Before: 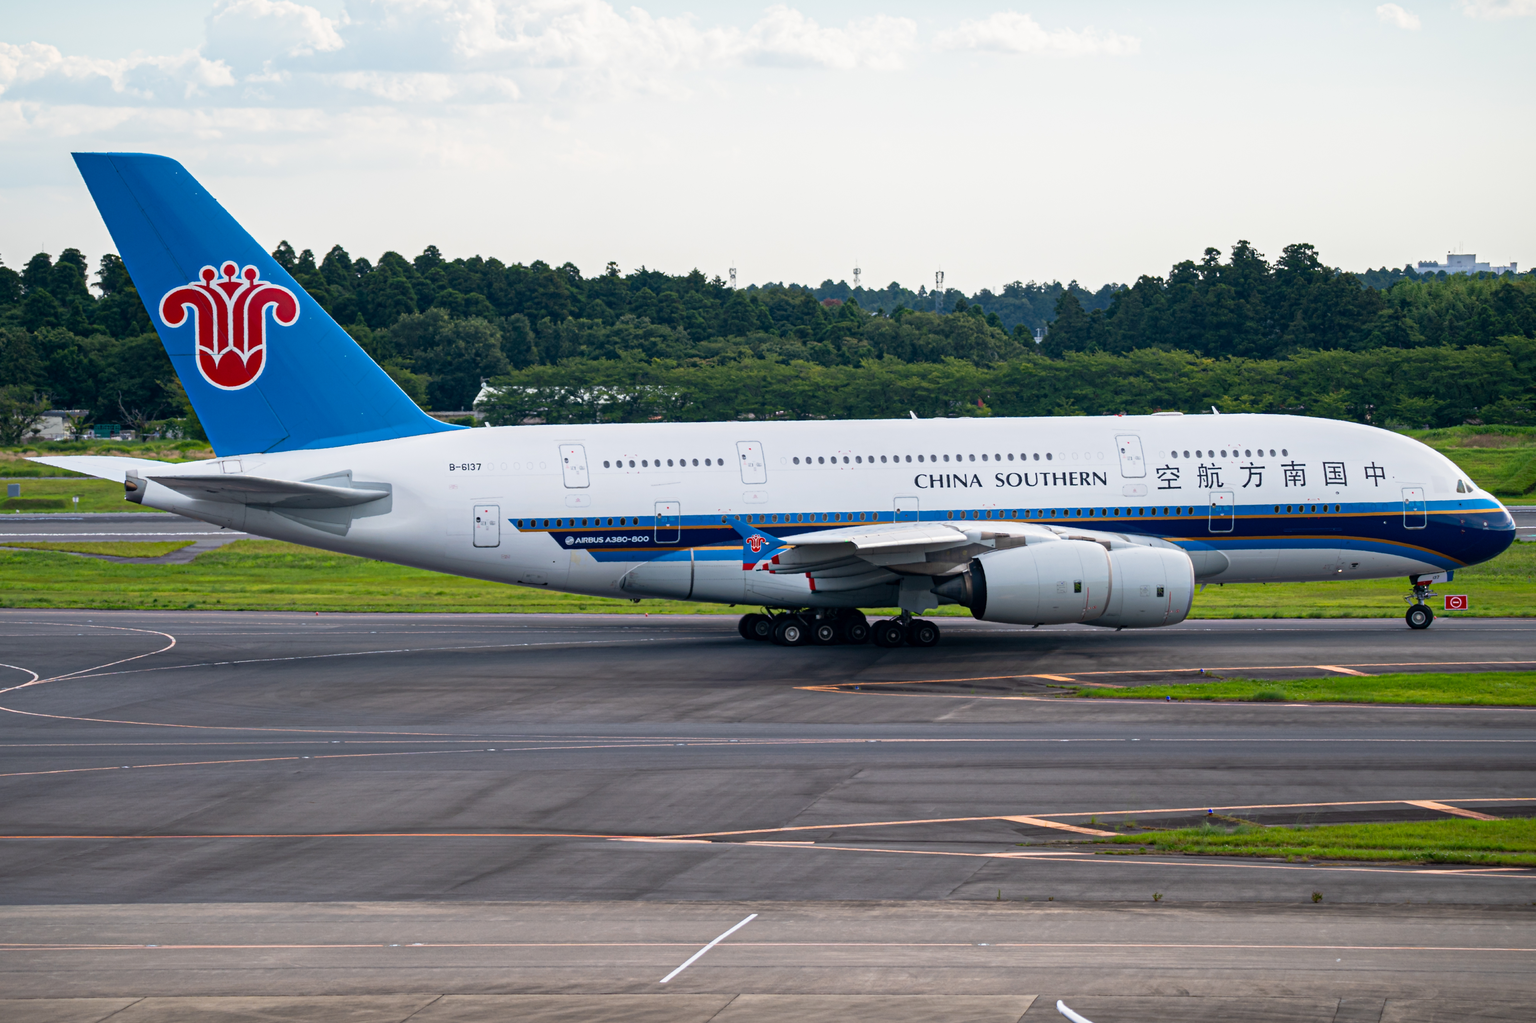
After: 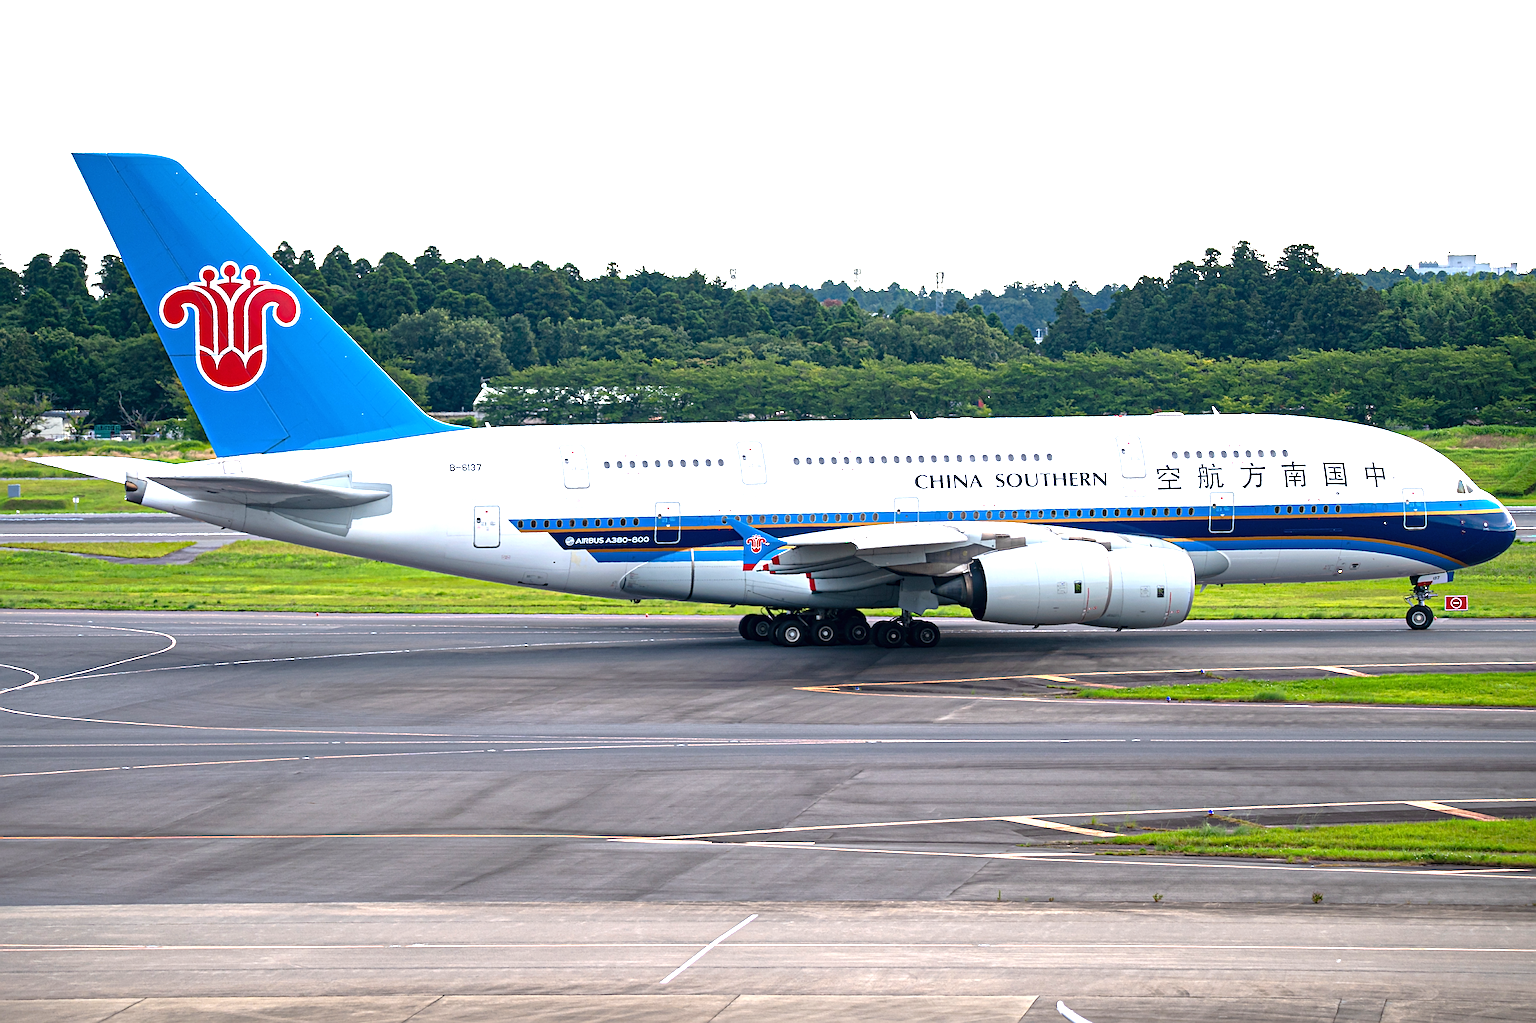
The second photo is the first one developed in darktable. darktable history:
exposure: black level correction 0, exposure 1.1 EV, compensate exposure bias true, compensate highlight preservation false
sharpen: radius 2.584, amount 0.688
